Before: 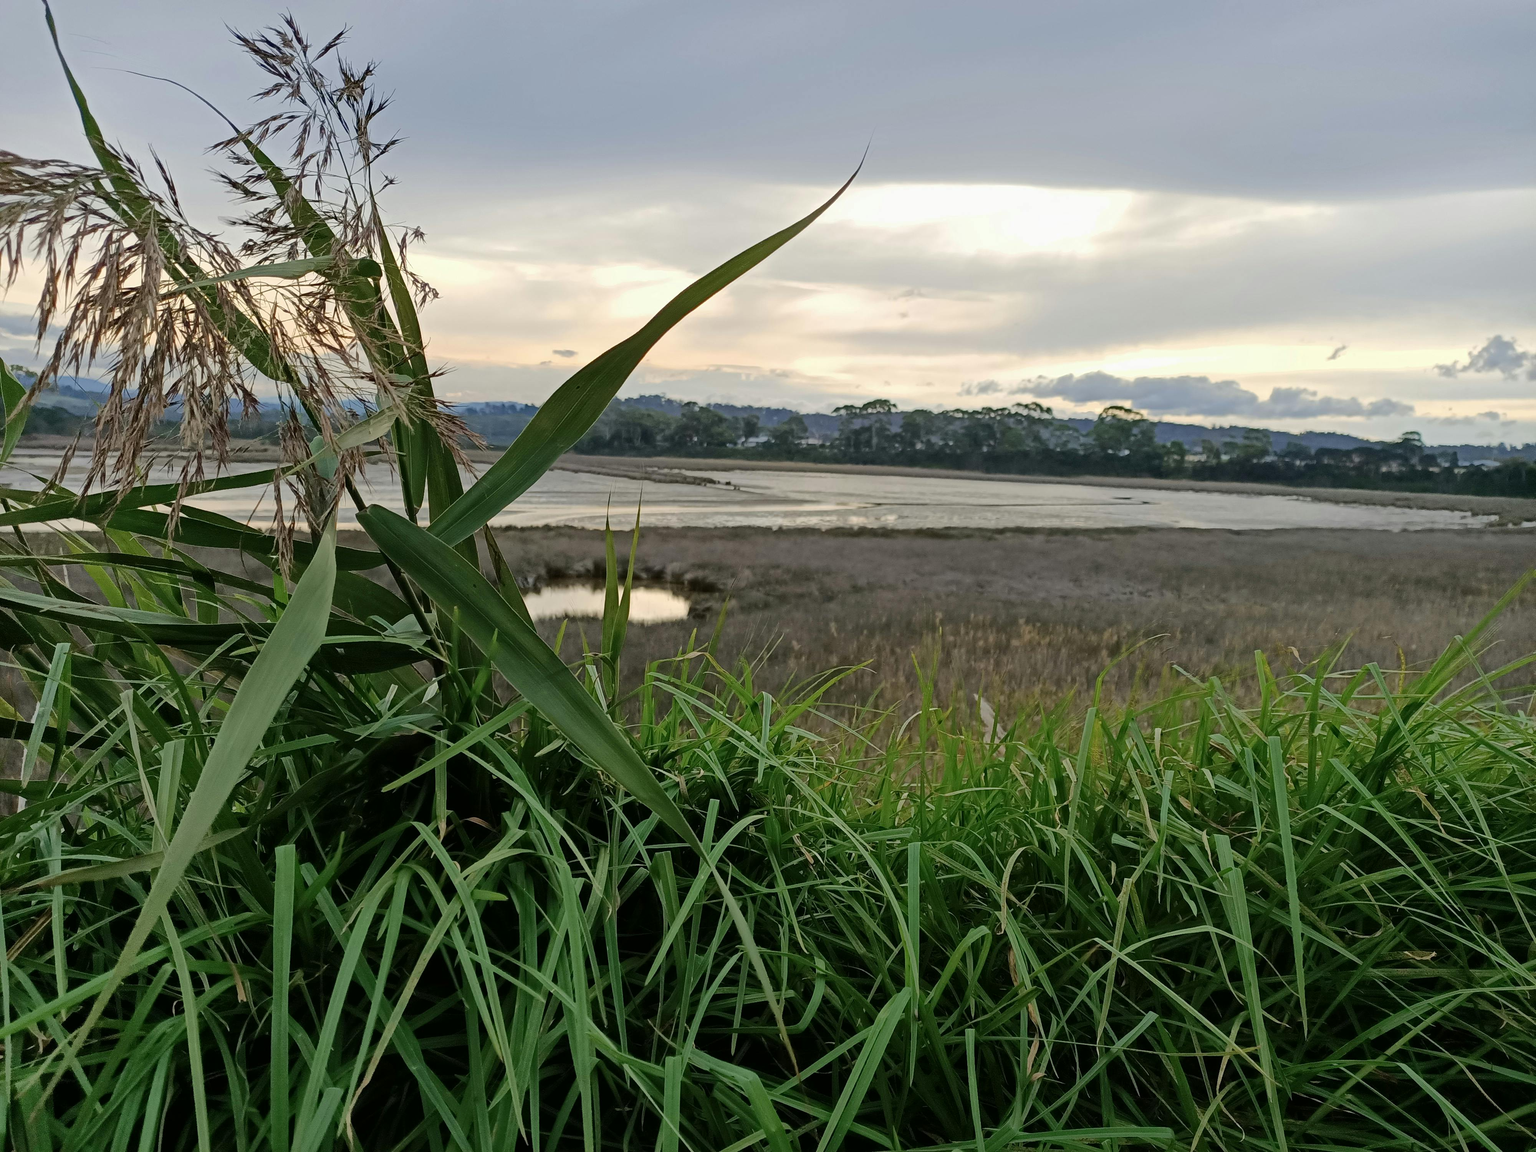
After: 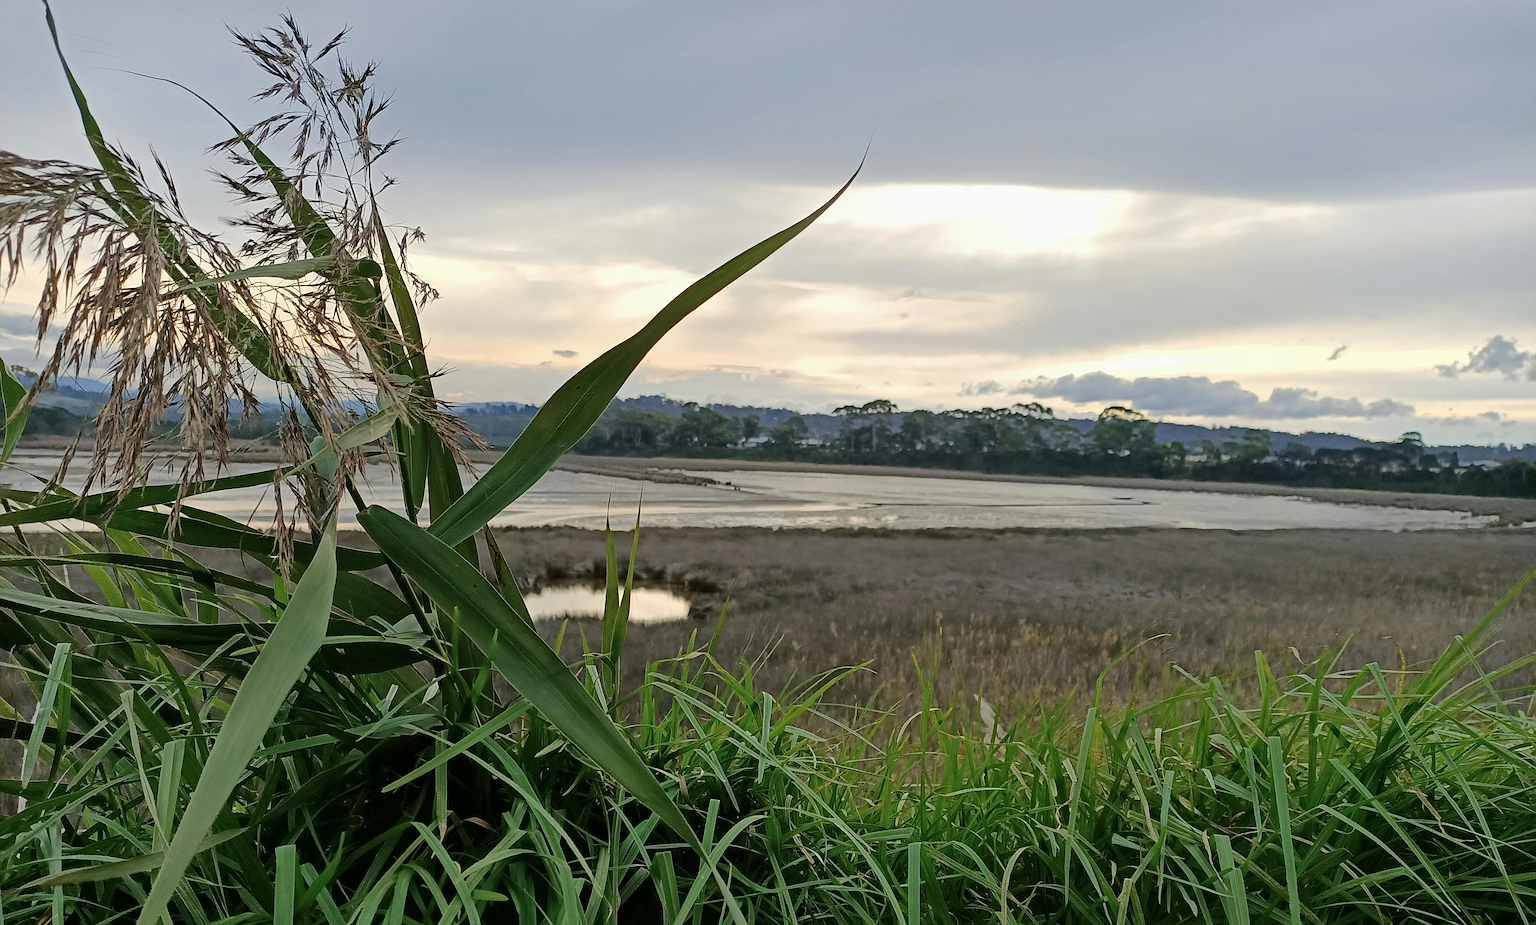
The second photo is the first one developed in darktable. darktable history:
sharpen: on, module defaults
tone equalizer: on, module defaults
base curve: curves: ch0 [(0, 0) (0.297, 0.298) (1, 1)], preserve colors none
crop: bottom 19.644%
